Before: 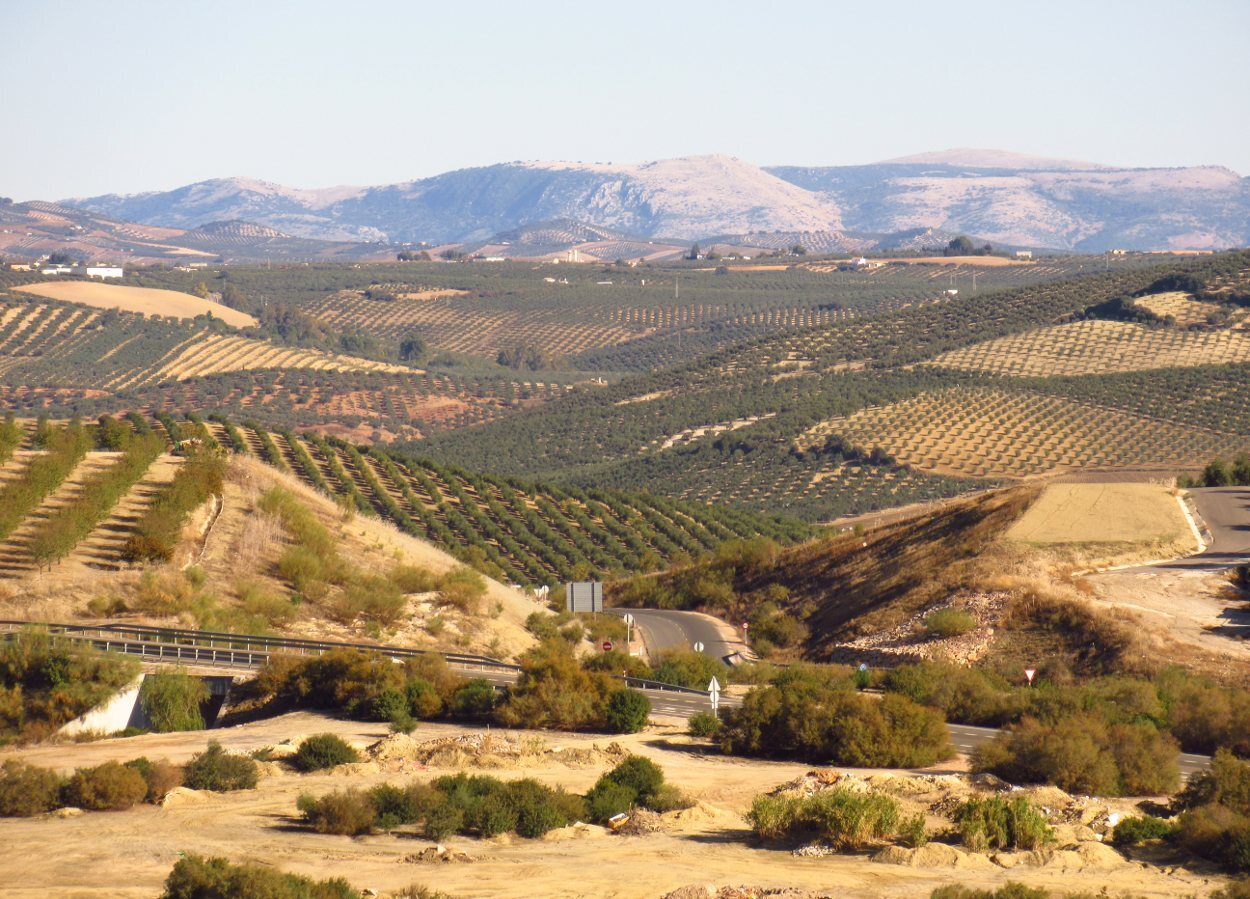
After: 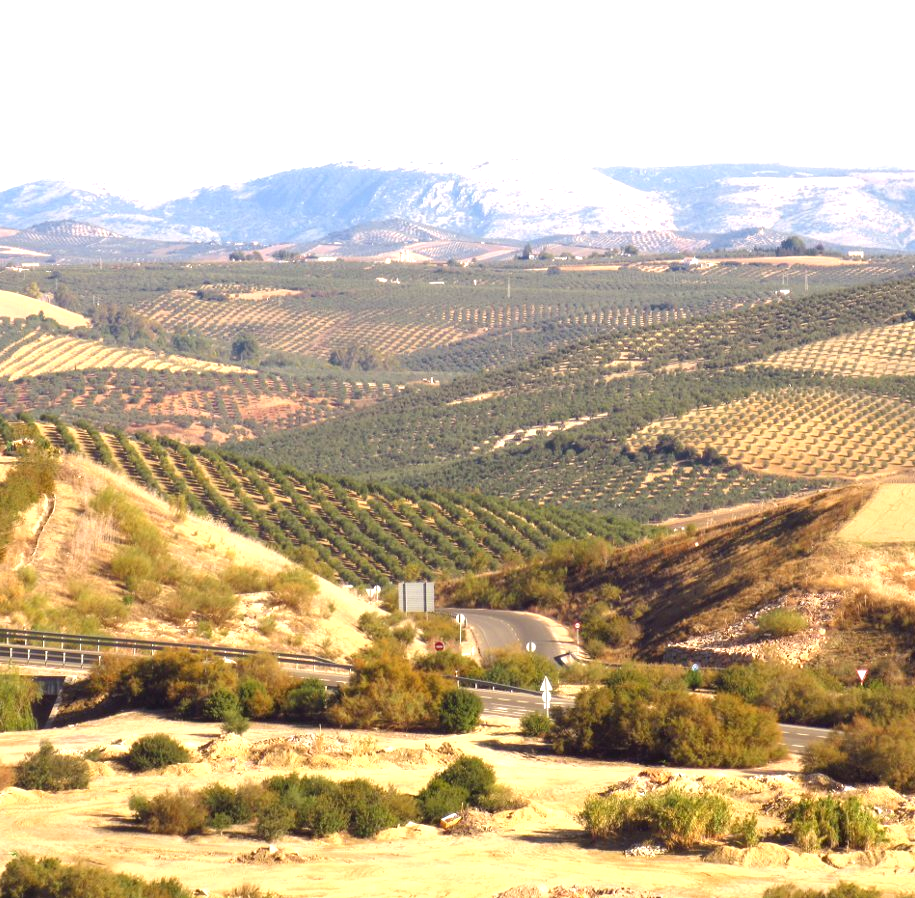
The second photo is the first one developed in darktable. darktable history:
exposure: exposure 0.77 EV, compensate highlight preservation false
crop: left 13.443%, right 13.31%
